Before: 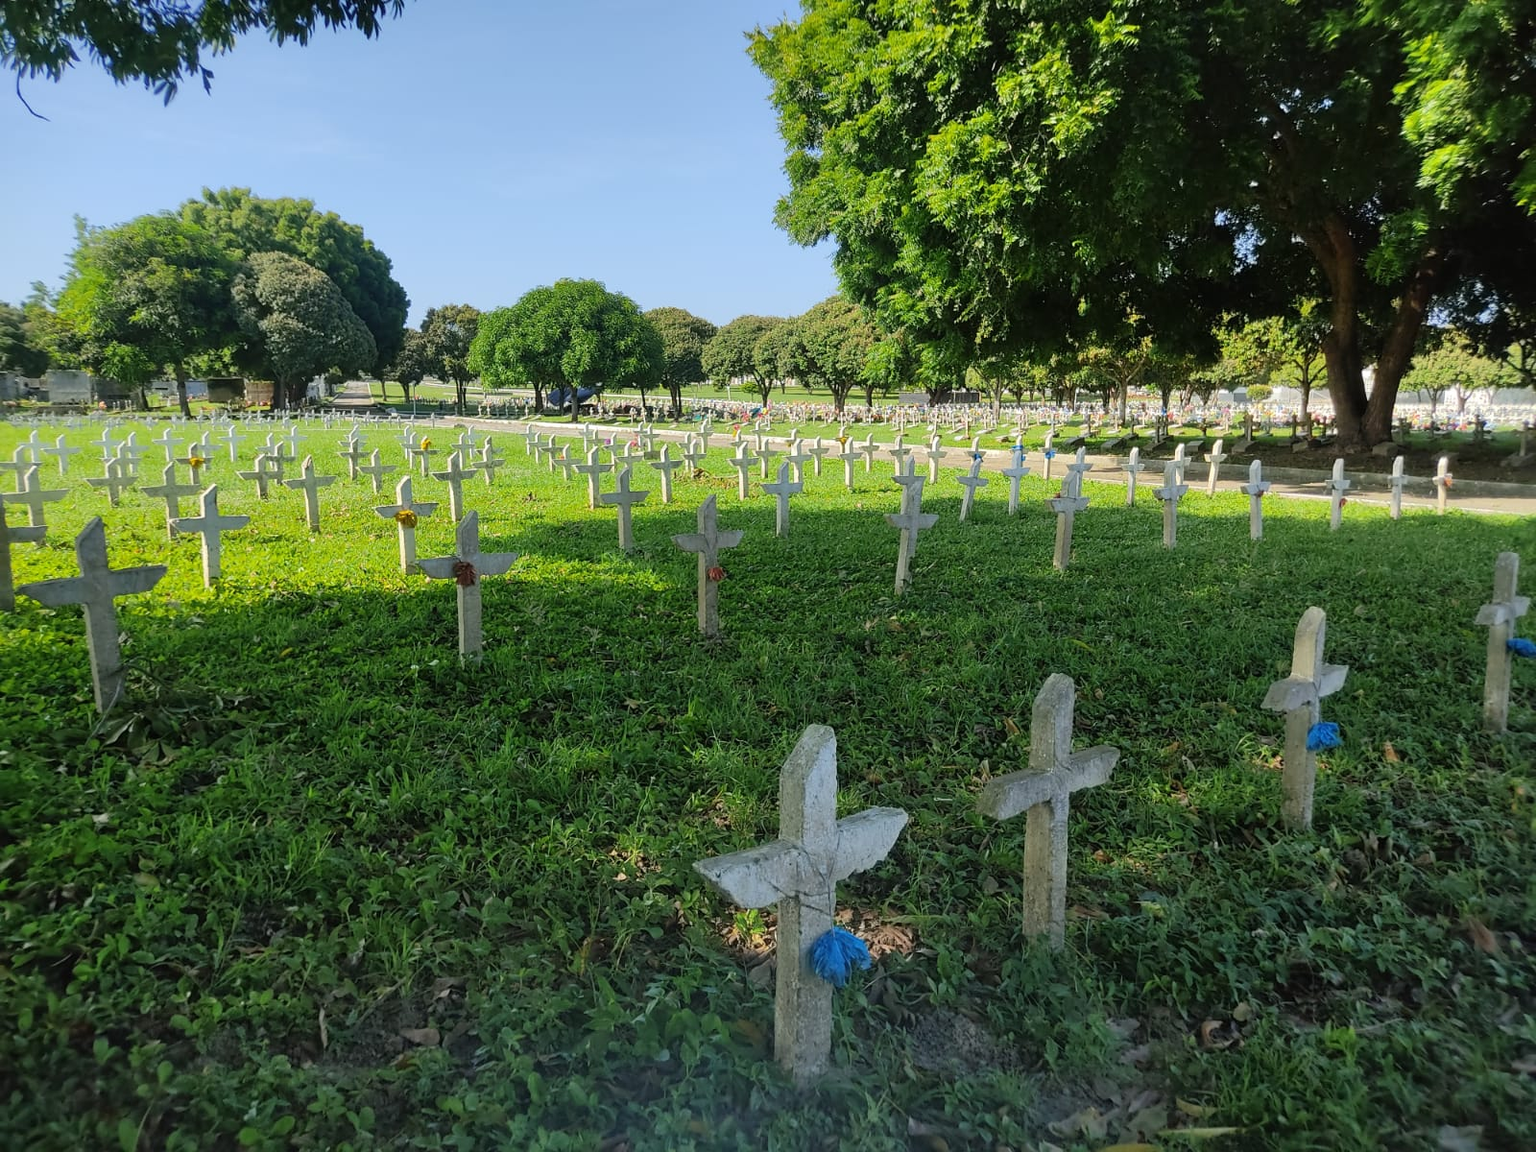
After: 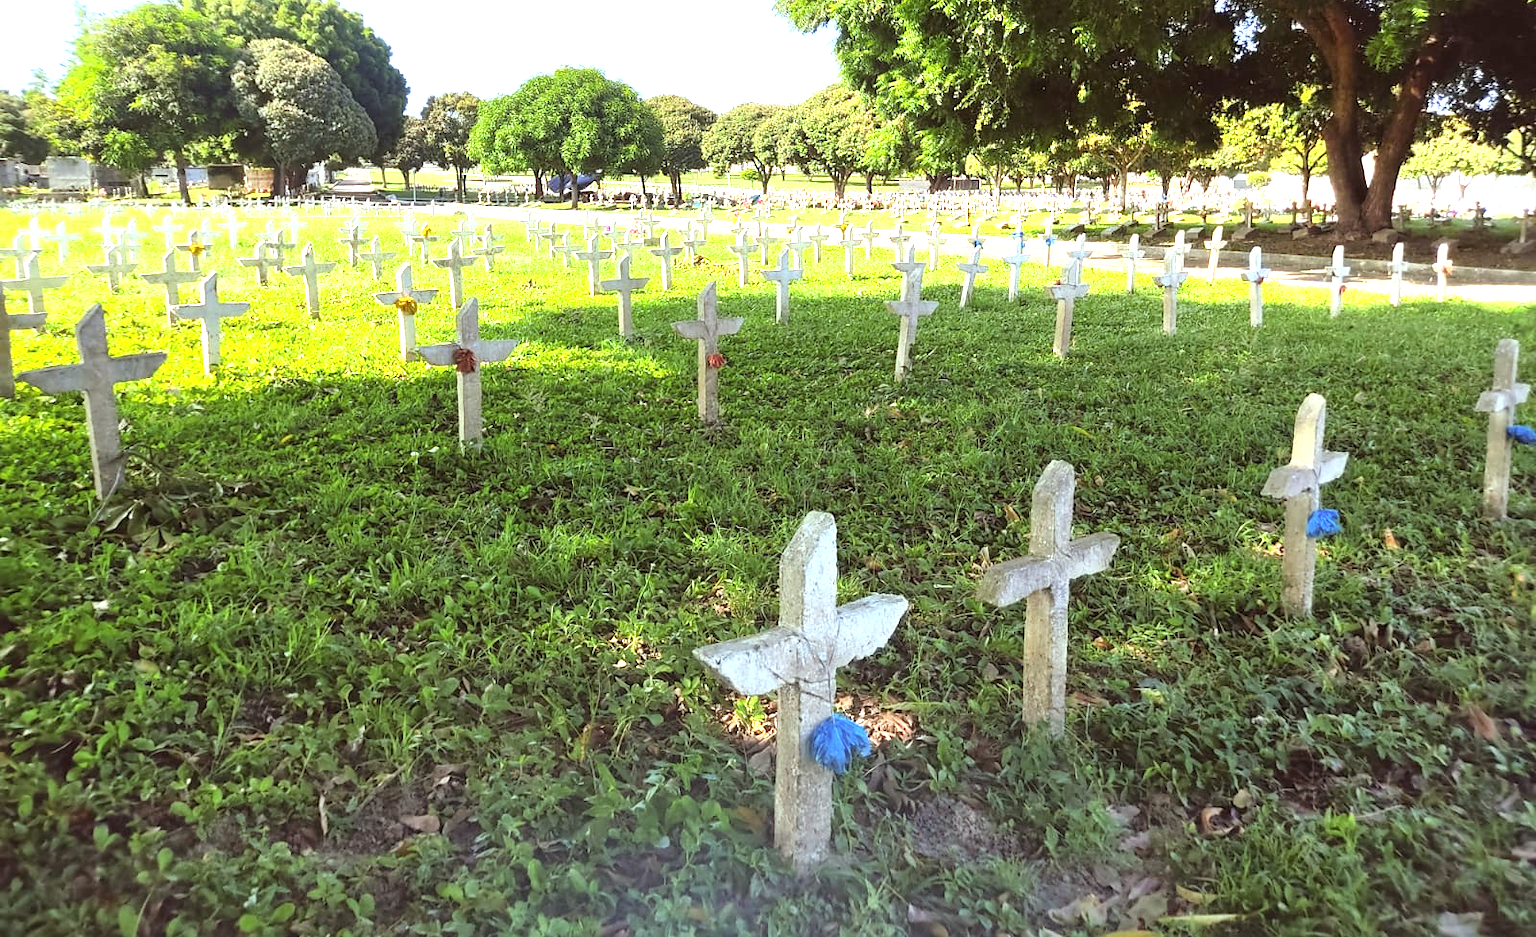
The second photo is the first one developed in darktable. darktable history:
rgb levels: mode RGB, independent channels, levels [[0, 0.474, 1], [0, 0.5, 1], [0, 0.5, 1]]
exposure: black level correction 0, exposure 1.5 EV, compensate exposure bias true, compensate highlight preservation false
crop and rotate: top 18.507%
